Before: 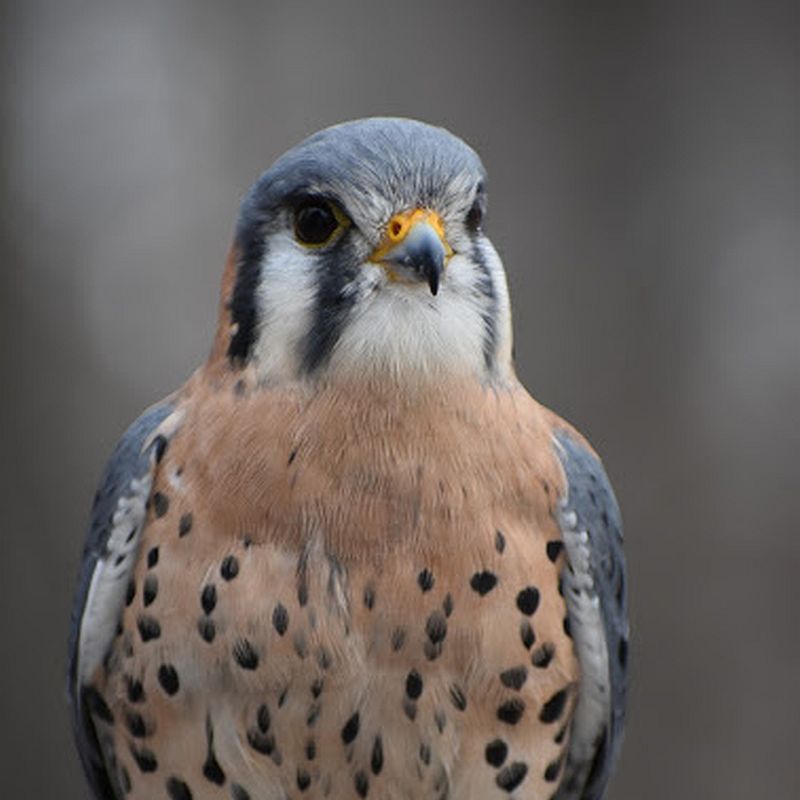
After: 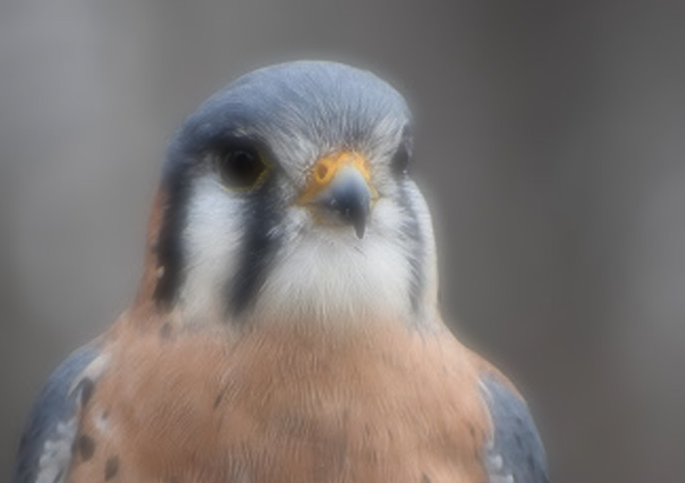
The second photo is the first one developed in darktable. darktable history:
soften: on, module defaults
crop and rotate: left 9.345%, top 7.22%, right 4.982%, bottom 32.331%
